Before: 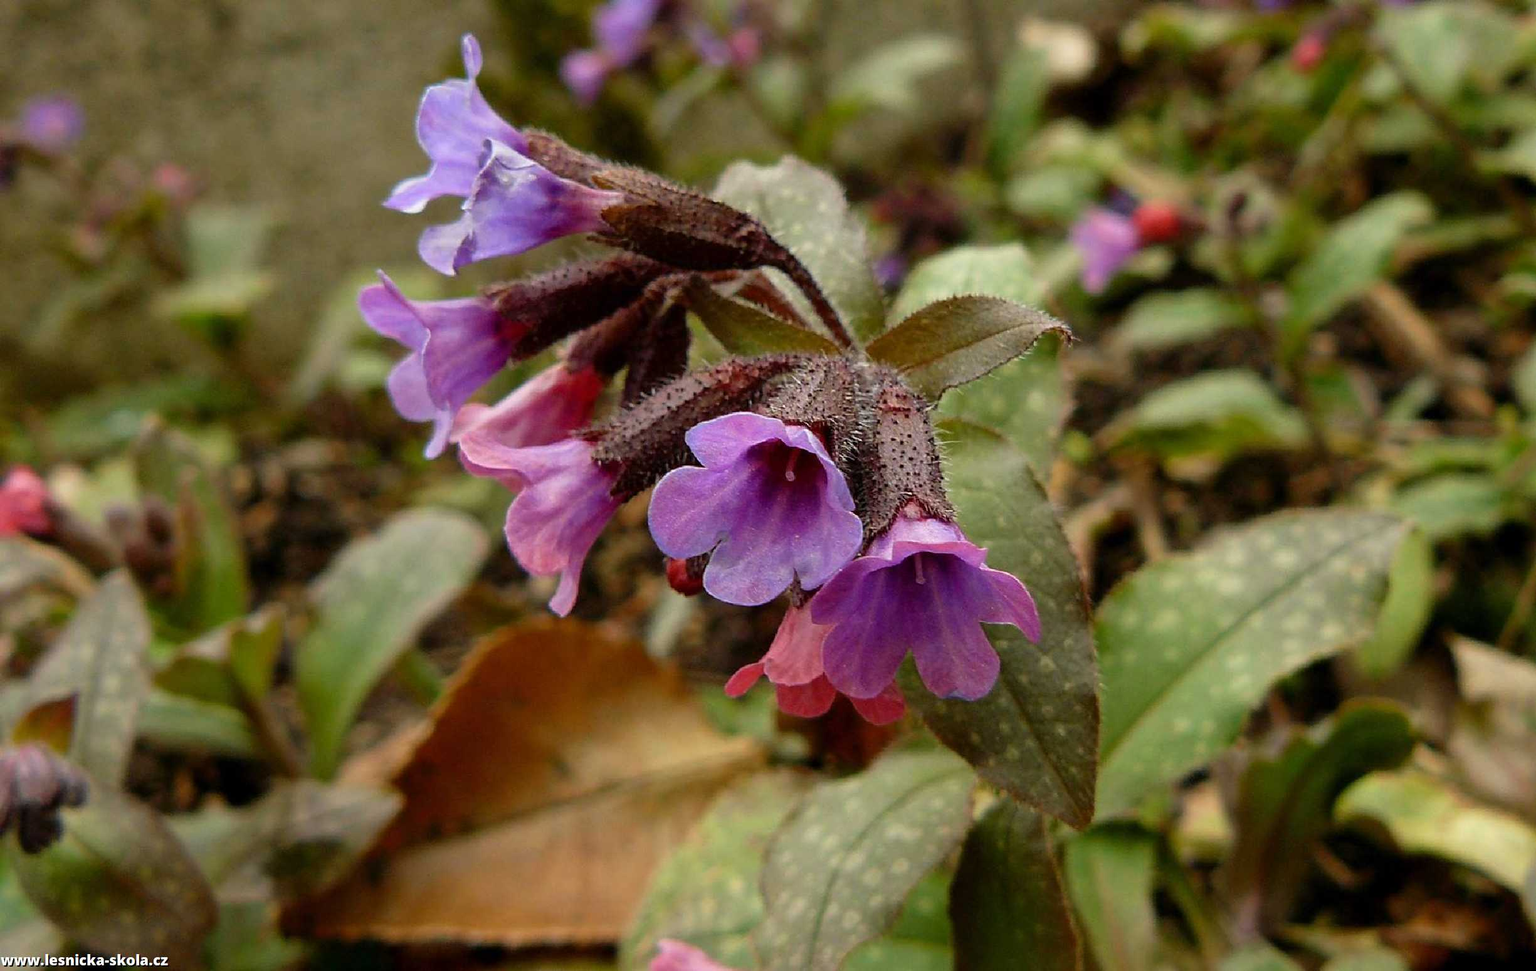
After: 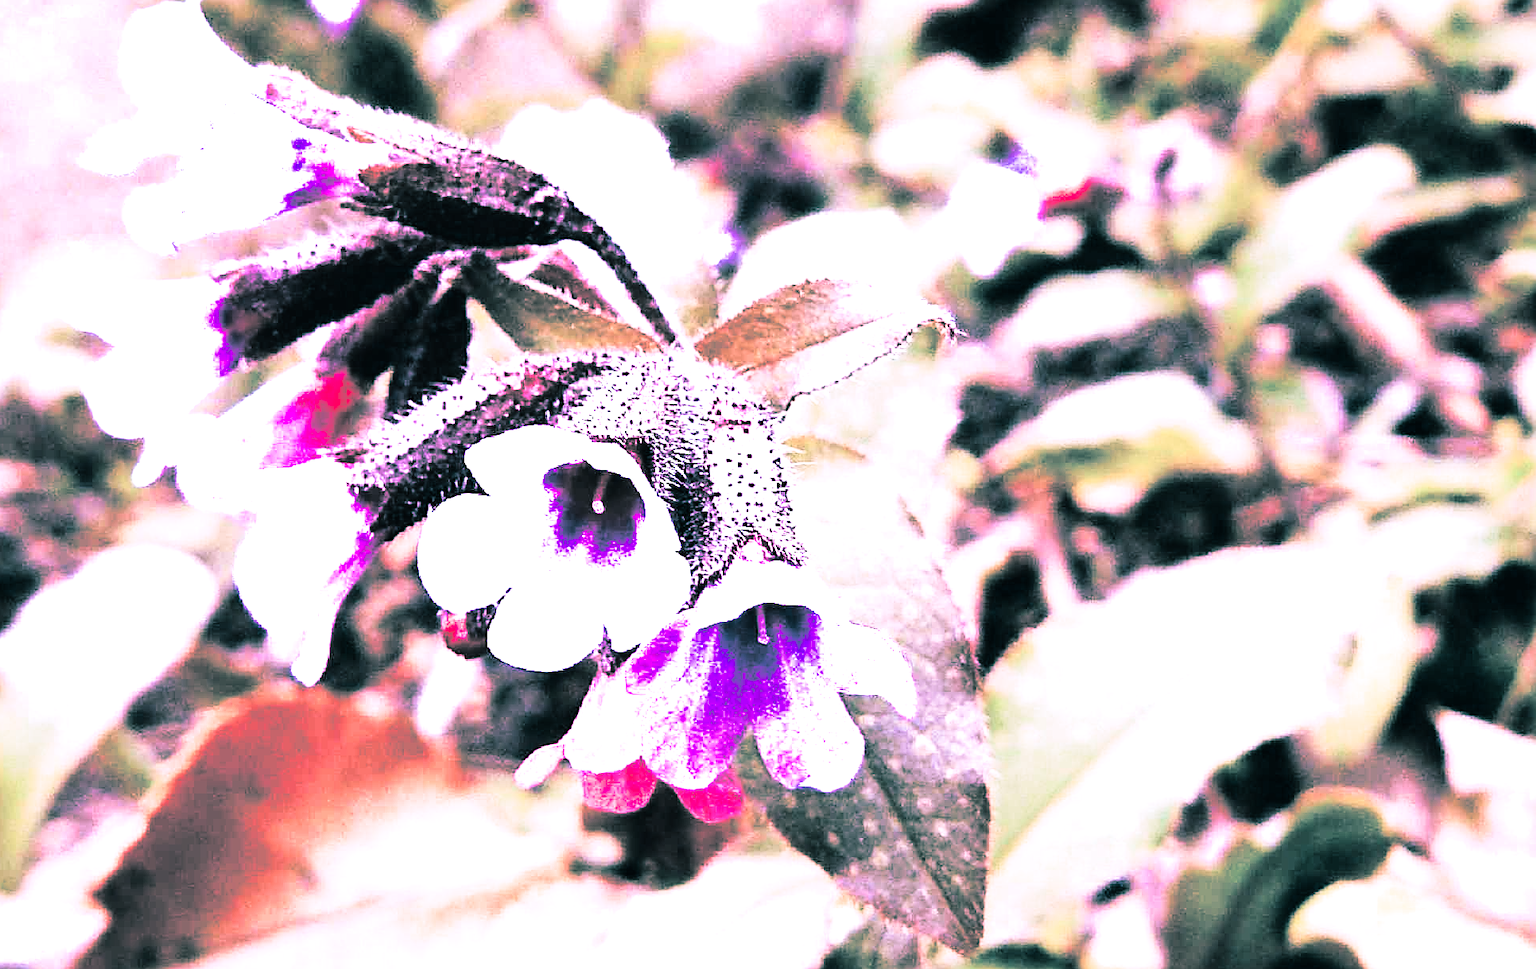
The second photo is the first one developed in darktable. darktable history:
split-toning: shadows › hue 186.43°, highlights › hue 49.29°, compress 30.29%
sharpen: on, module defaults
exposure: black level correction -0.002, exposure 1.35 EV, compensate highlight preservation false
rgb curve: curves: ch0 [(0, 0) (0.21, 0.15) (0.24, 0.21) (0.5, 0.75) (0.75, 0.96) (0.89, 0.99) (1, 1)]; ch1 [(0, 0.02) (0.21, 0.13) (0.25, 0.2) (0.5, 0.67) (0.75, 0.9) (0.89, 0.97) (1, 1)]; ch2 [(0, 0.02) (0.21, 0.13) (0.25, 0.2) (0.5, 0.67) (0.75, 0.9) (0.89, 0.97) (1, 1)], compensate middle gray true
color calibration: illuminant custom, x 0.379, y 0.481, temperature 4443.07 K
white balance: red 1, blue 1
crop and rotate: left 20.74%, top 7.912%, right 0.375%, bottom 13.378%
